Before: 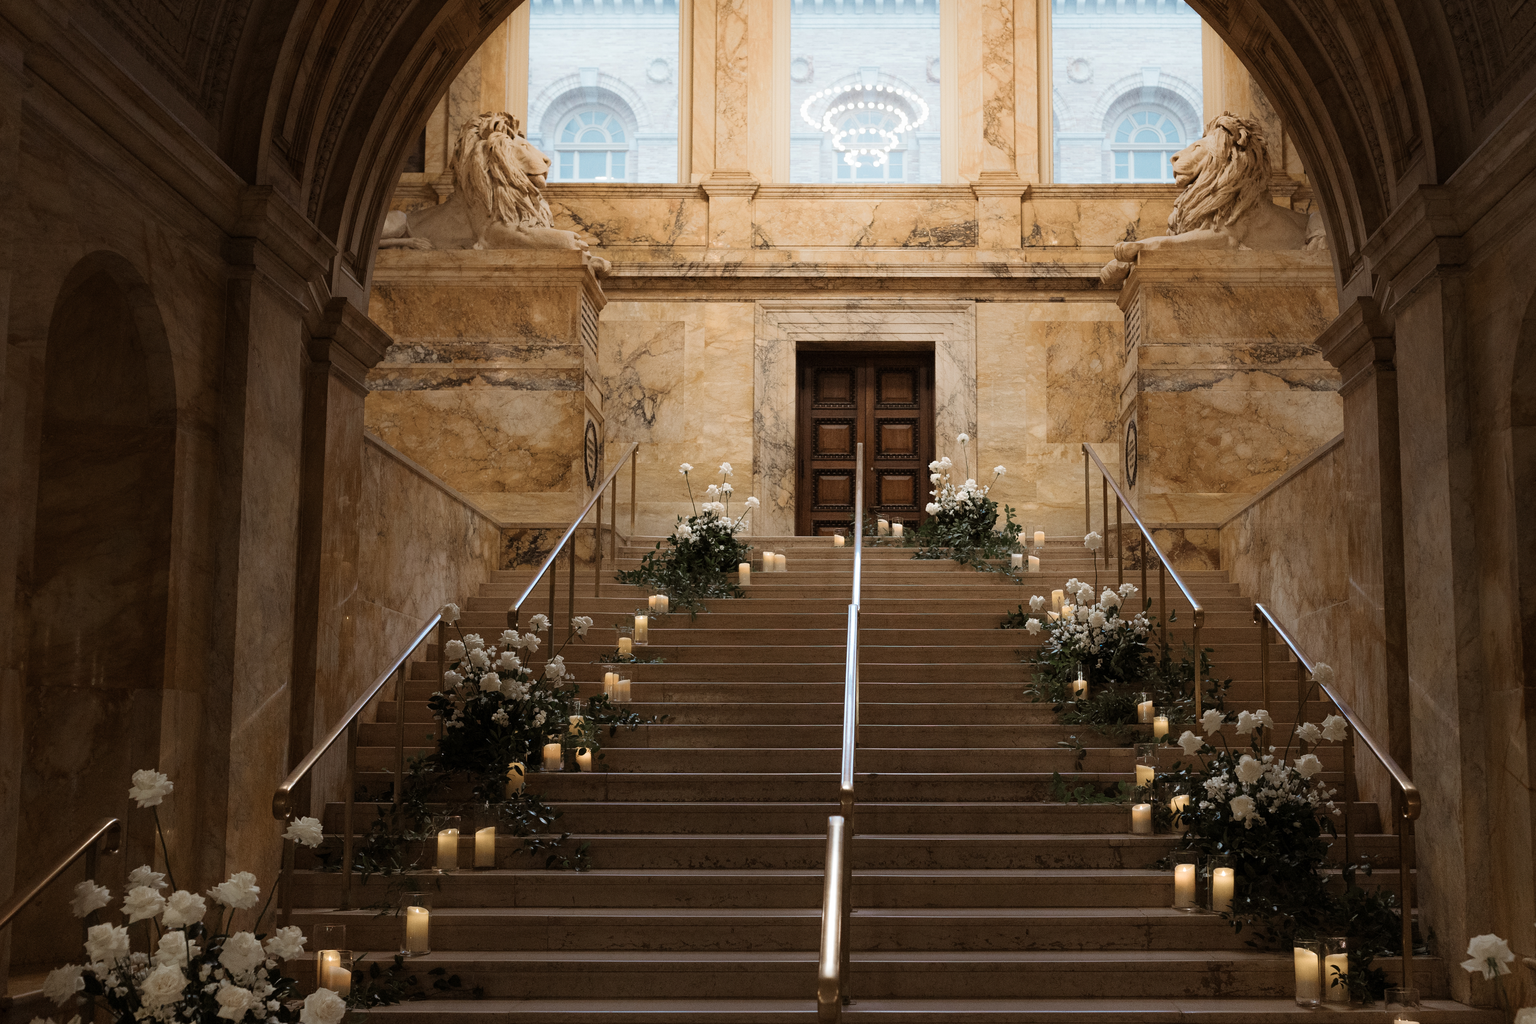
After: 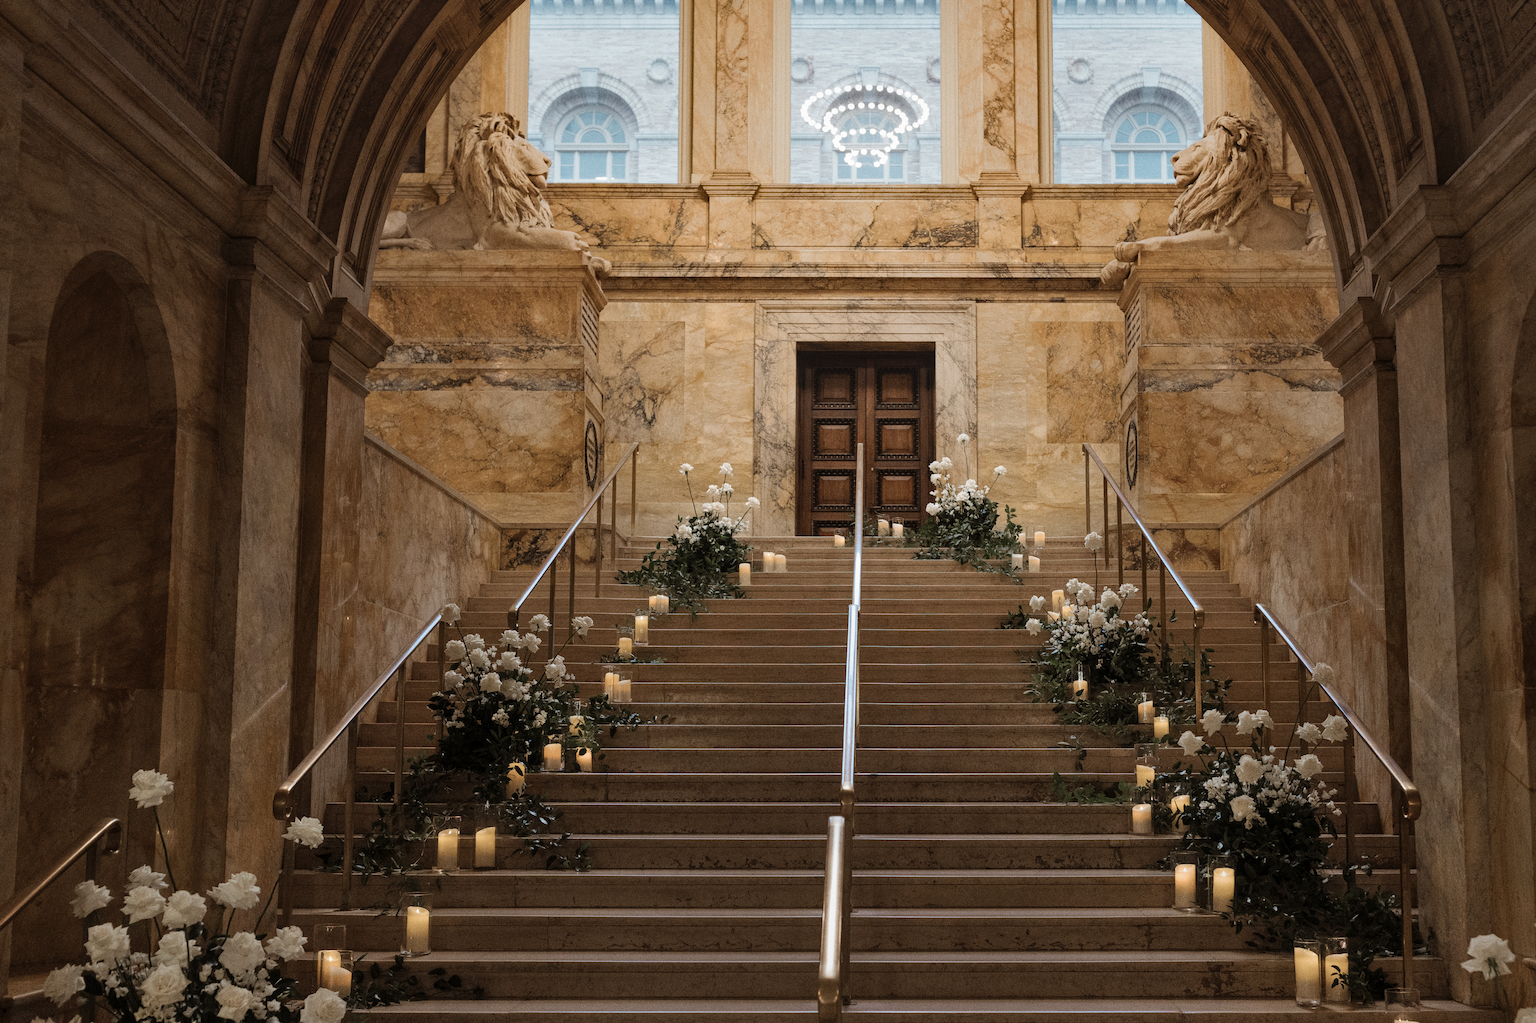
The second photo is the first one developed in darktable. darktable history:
white balance: red 1, blue 1
local contrast: detail 110%
grain: coarseness 0.09 ISO
shadows and highlights: shadows 40, highlights -54, highlights color adjustment 46%, low approximation 0.01, soften with gaussian
